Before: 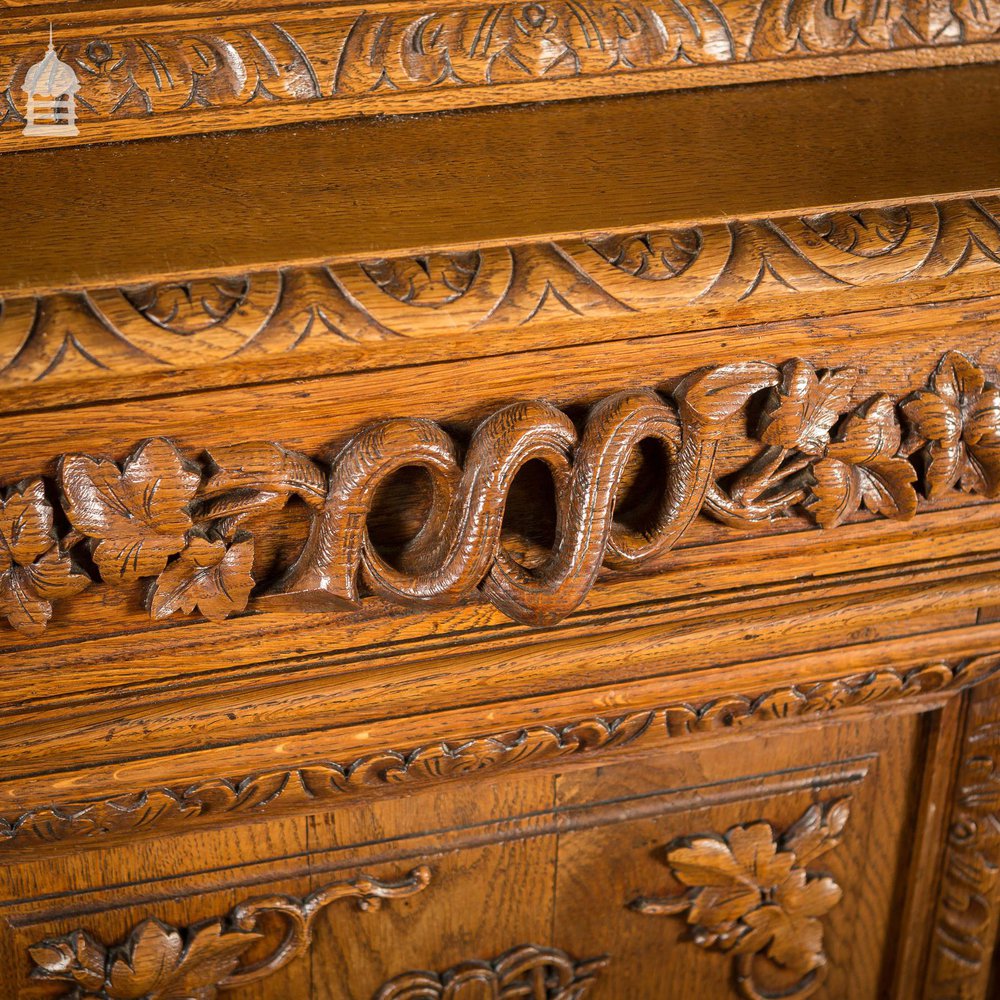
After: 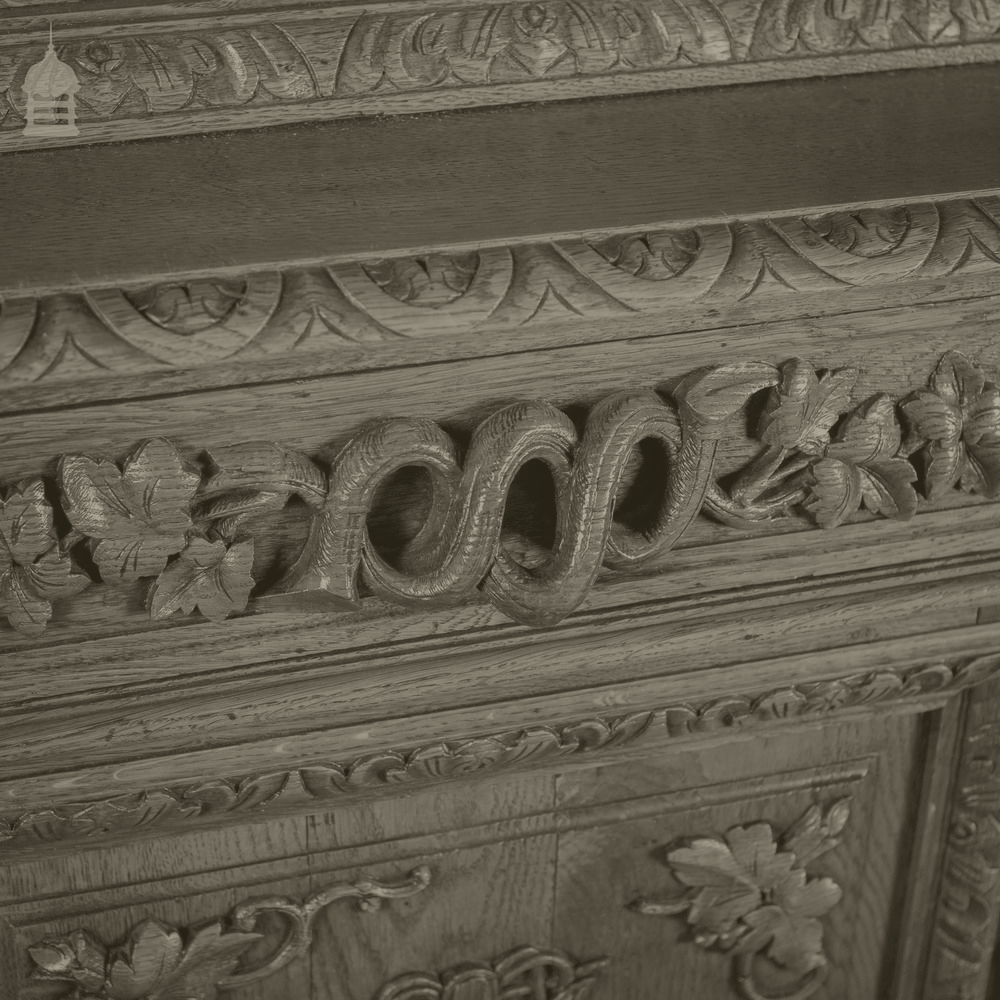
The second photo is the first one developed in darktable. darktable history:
colorize: hue 41.44°, saturation 22%, source mix 60%, lightness 10.61%
shadows and highlights: shadows 40, highlights -54, highlights color adjustment 46%, low approximation 0.01, soften with gaussian
color balance: lift [1, 1.011, 0.999, 0.989], gamma [1.109, 1.045, 1.039, 0.955], gain [0.917, 0.936, 0.952, 1.064], contrast 2.32%, contrast fulcrum 19%, output saturation 101%
